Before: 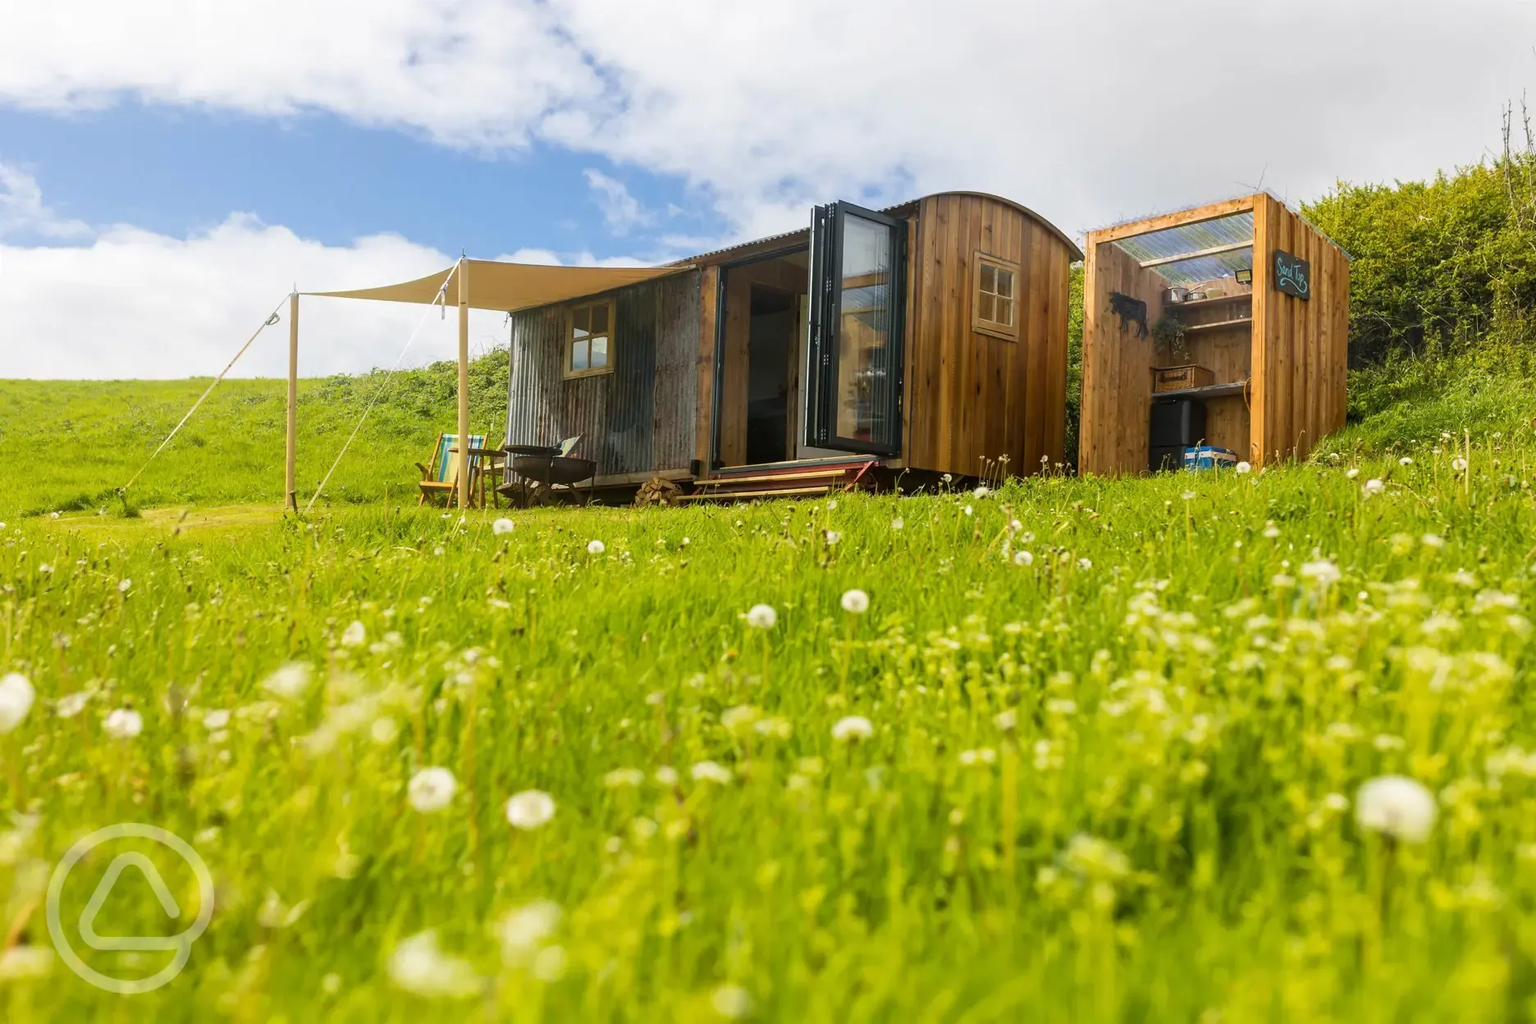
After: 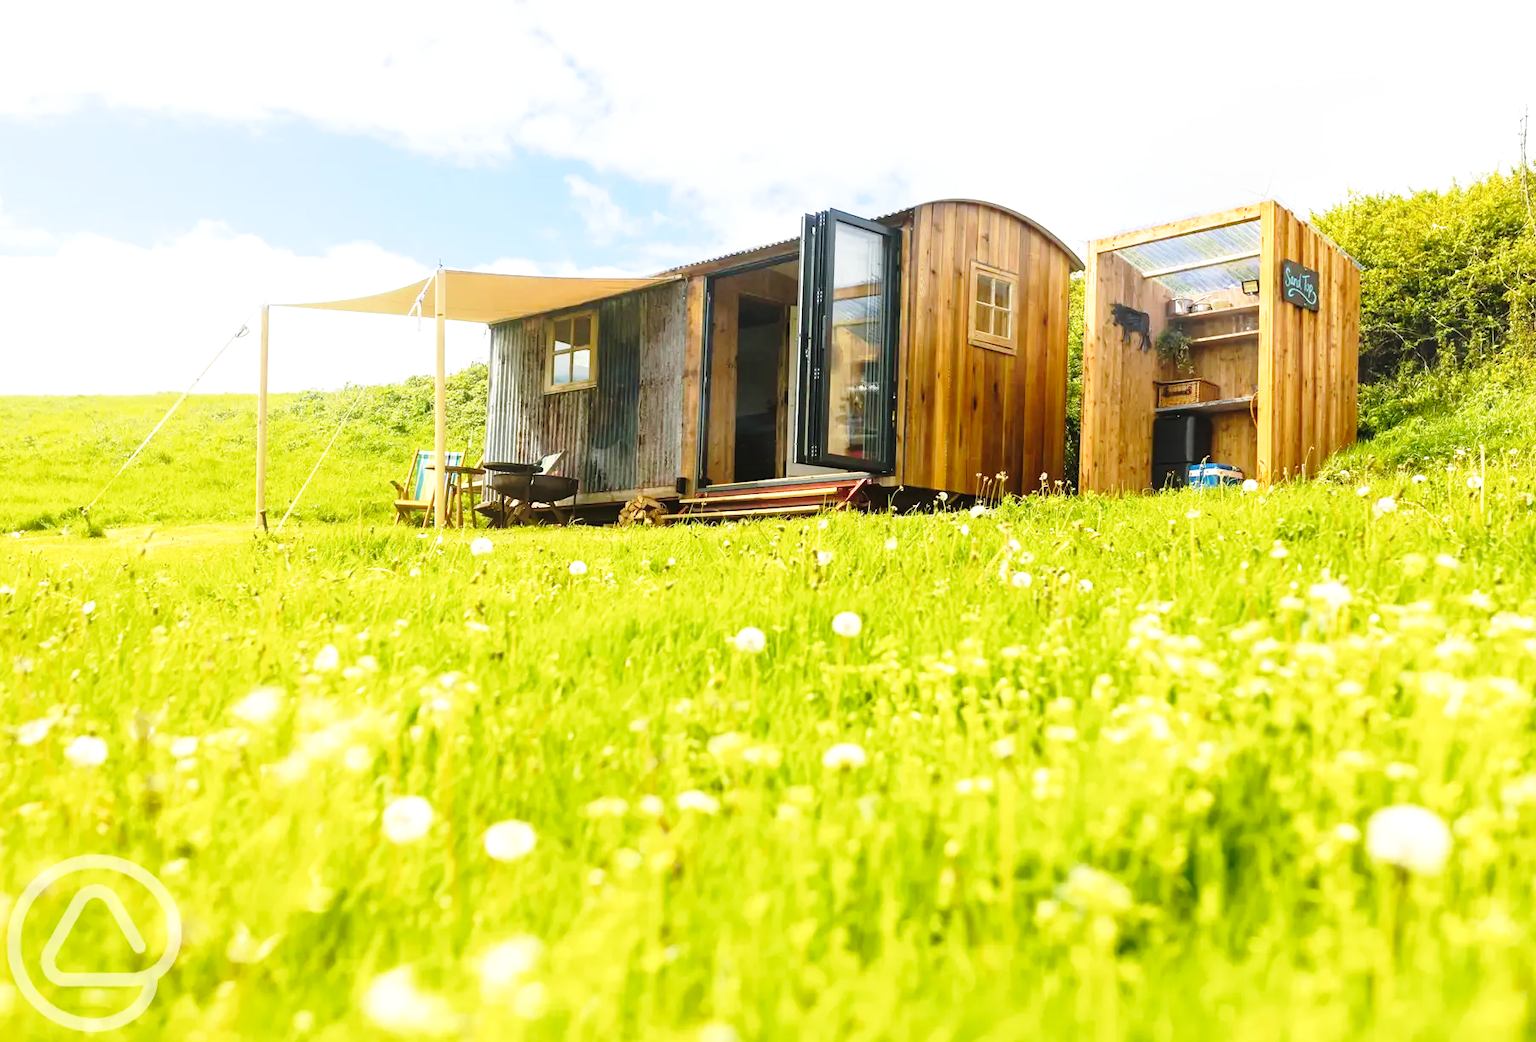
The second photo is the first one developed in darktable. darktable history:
crop and rotate: left 2.609%, right 1.07%, bottom 1.908%
exposure: black level correction -0.002, exposure 0.542 EV, compensate exposure bias true, compensate highlight preservation false
base curve: curves: ch0 [(0, 0) (0.028, 0.03) (0.121, 0.232) (0.46, 0.748) (0.859, 0.968) (1, 1)], preserve colors none
